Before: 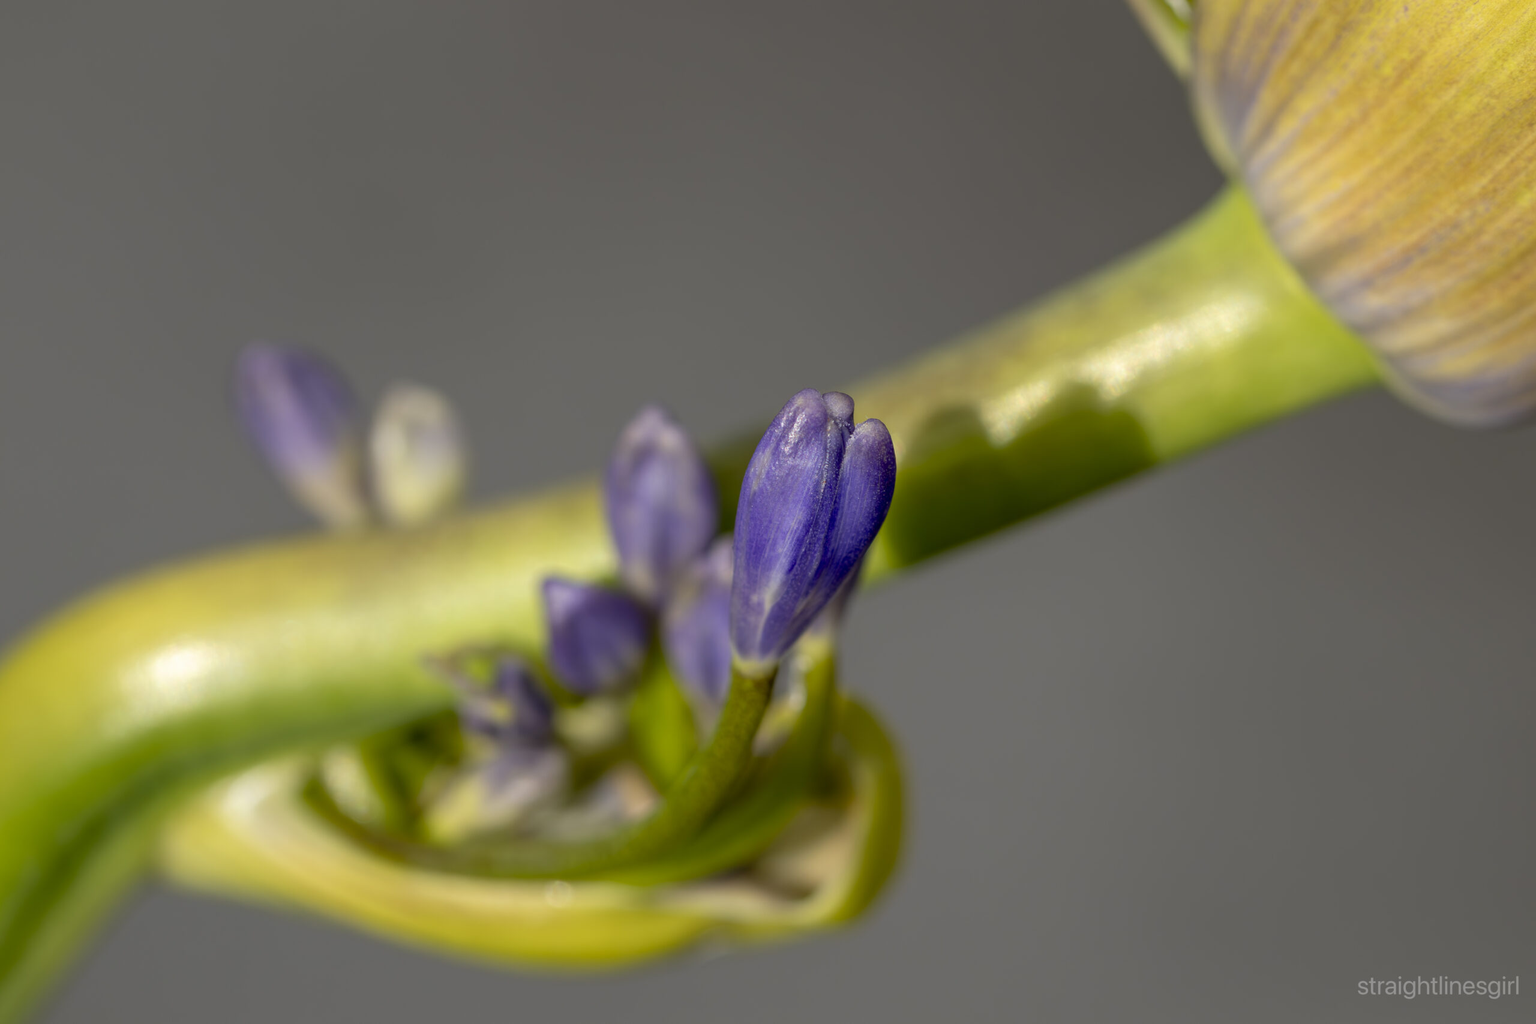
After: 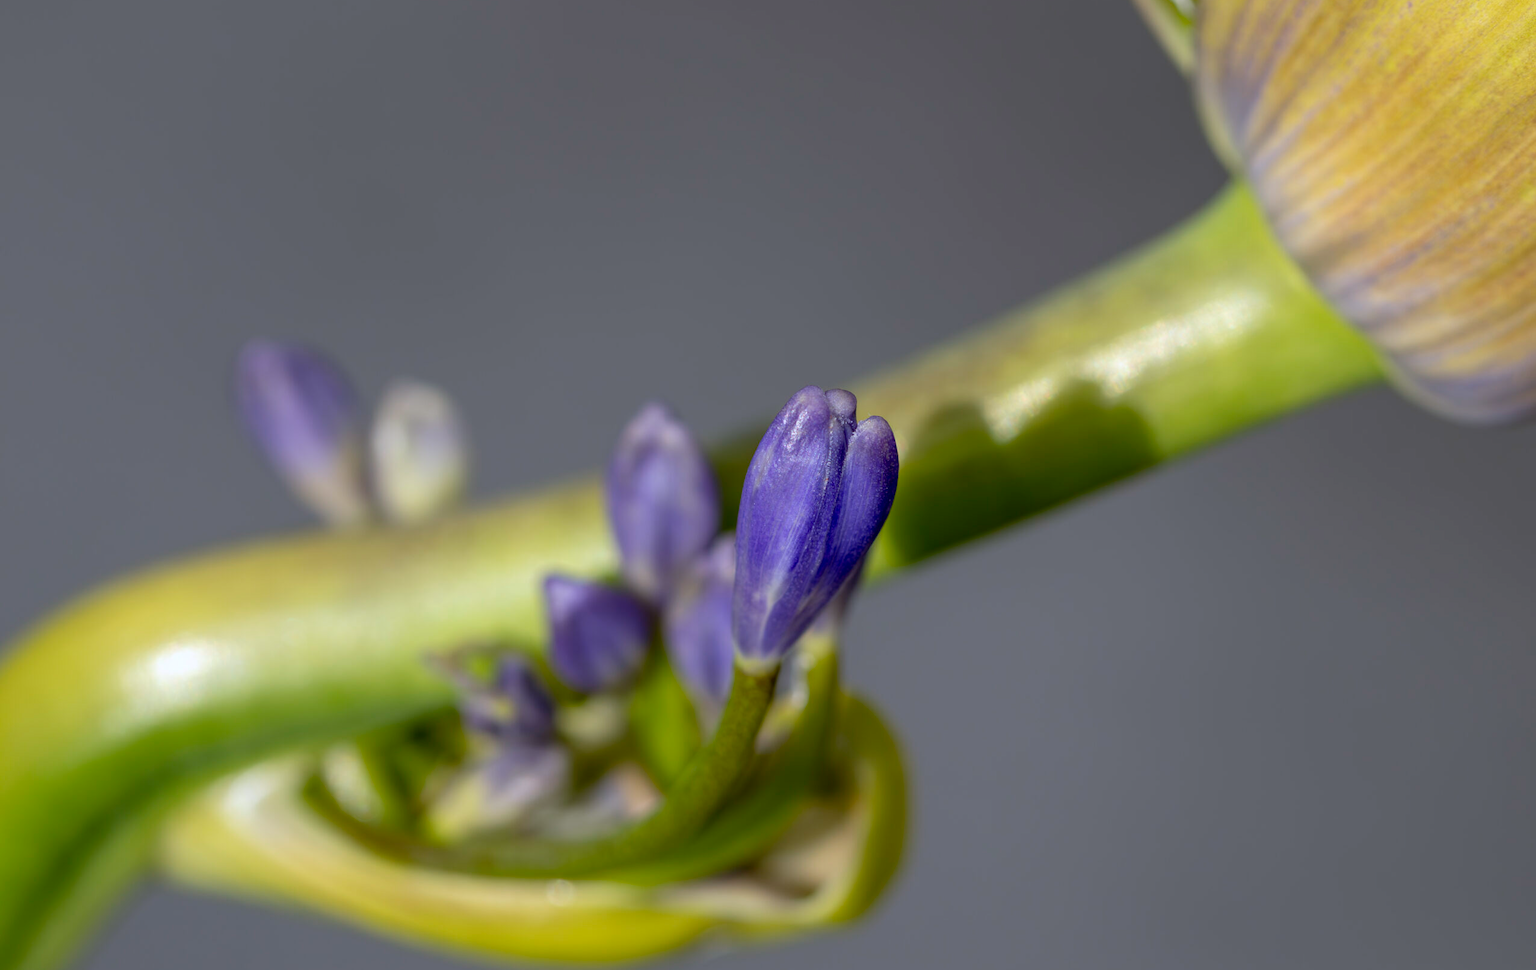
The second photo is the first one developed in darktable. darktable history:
white balance: red 0.967, blue 1.119, emerald 0.756
crop: top 0.448%, right 0.264%, bottom 5.045%
